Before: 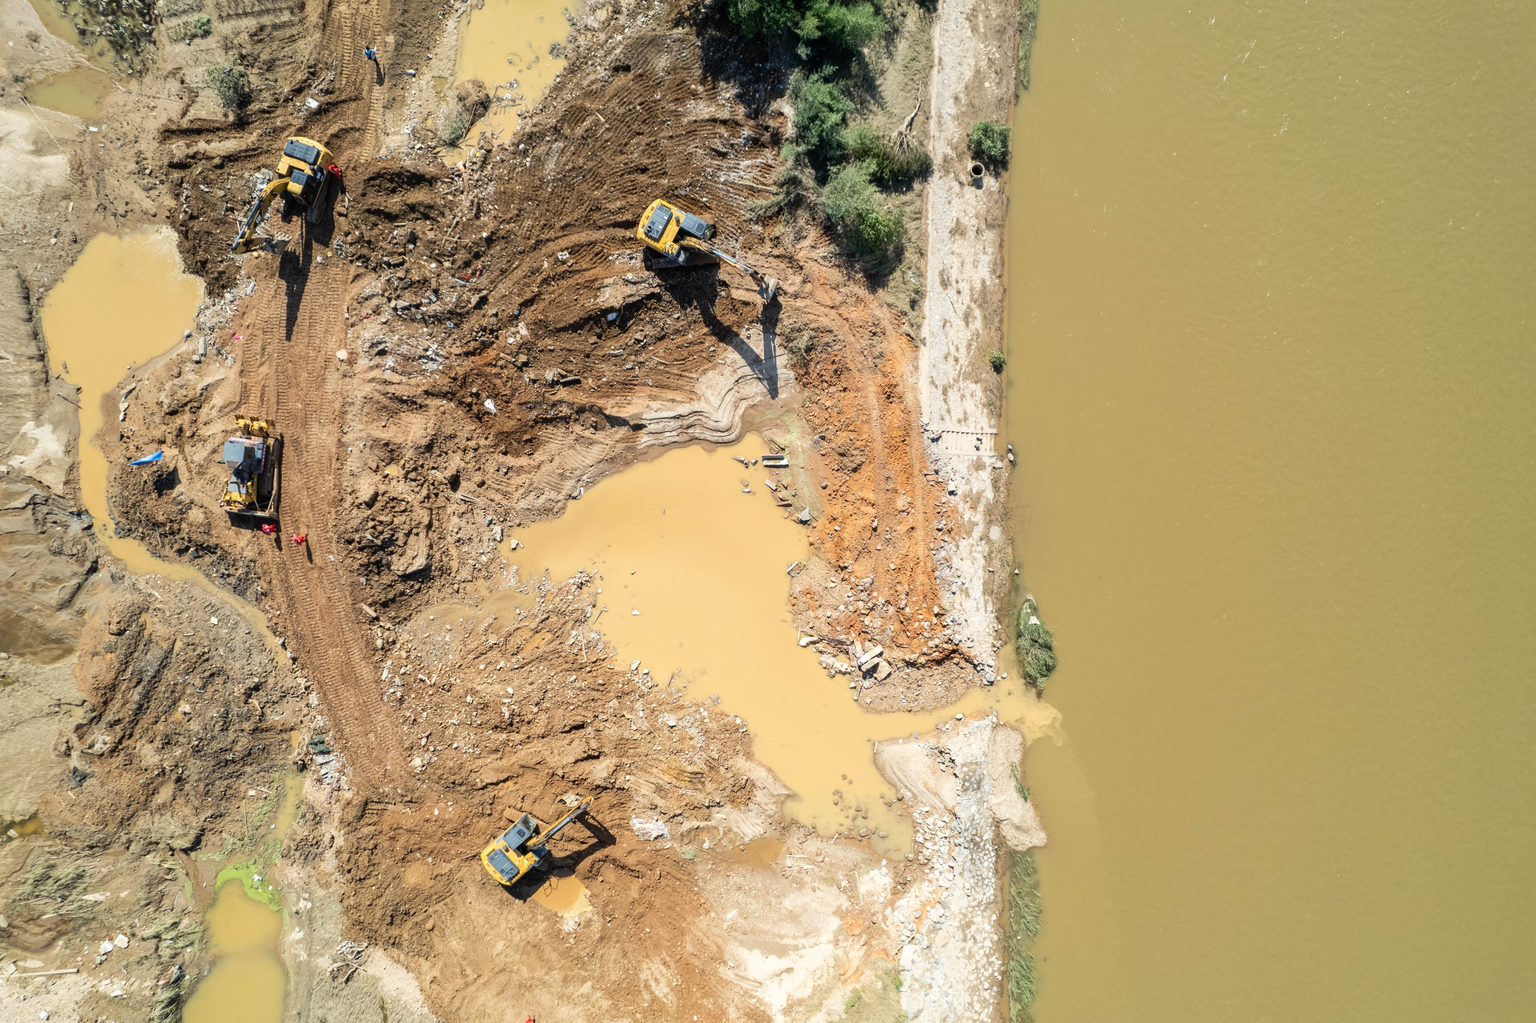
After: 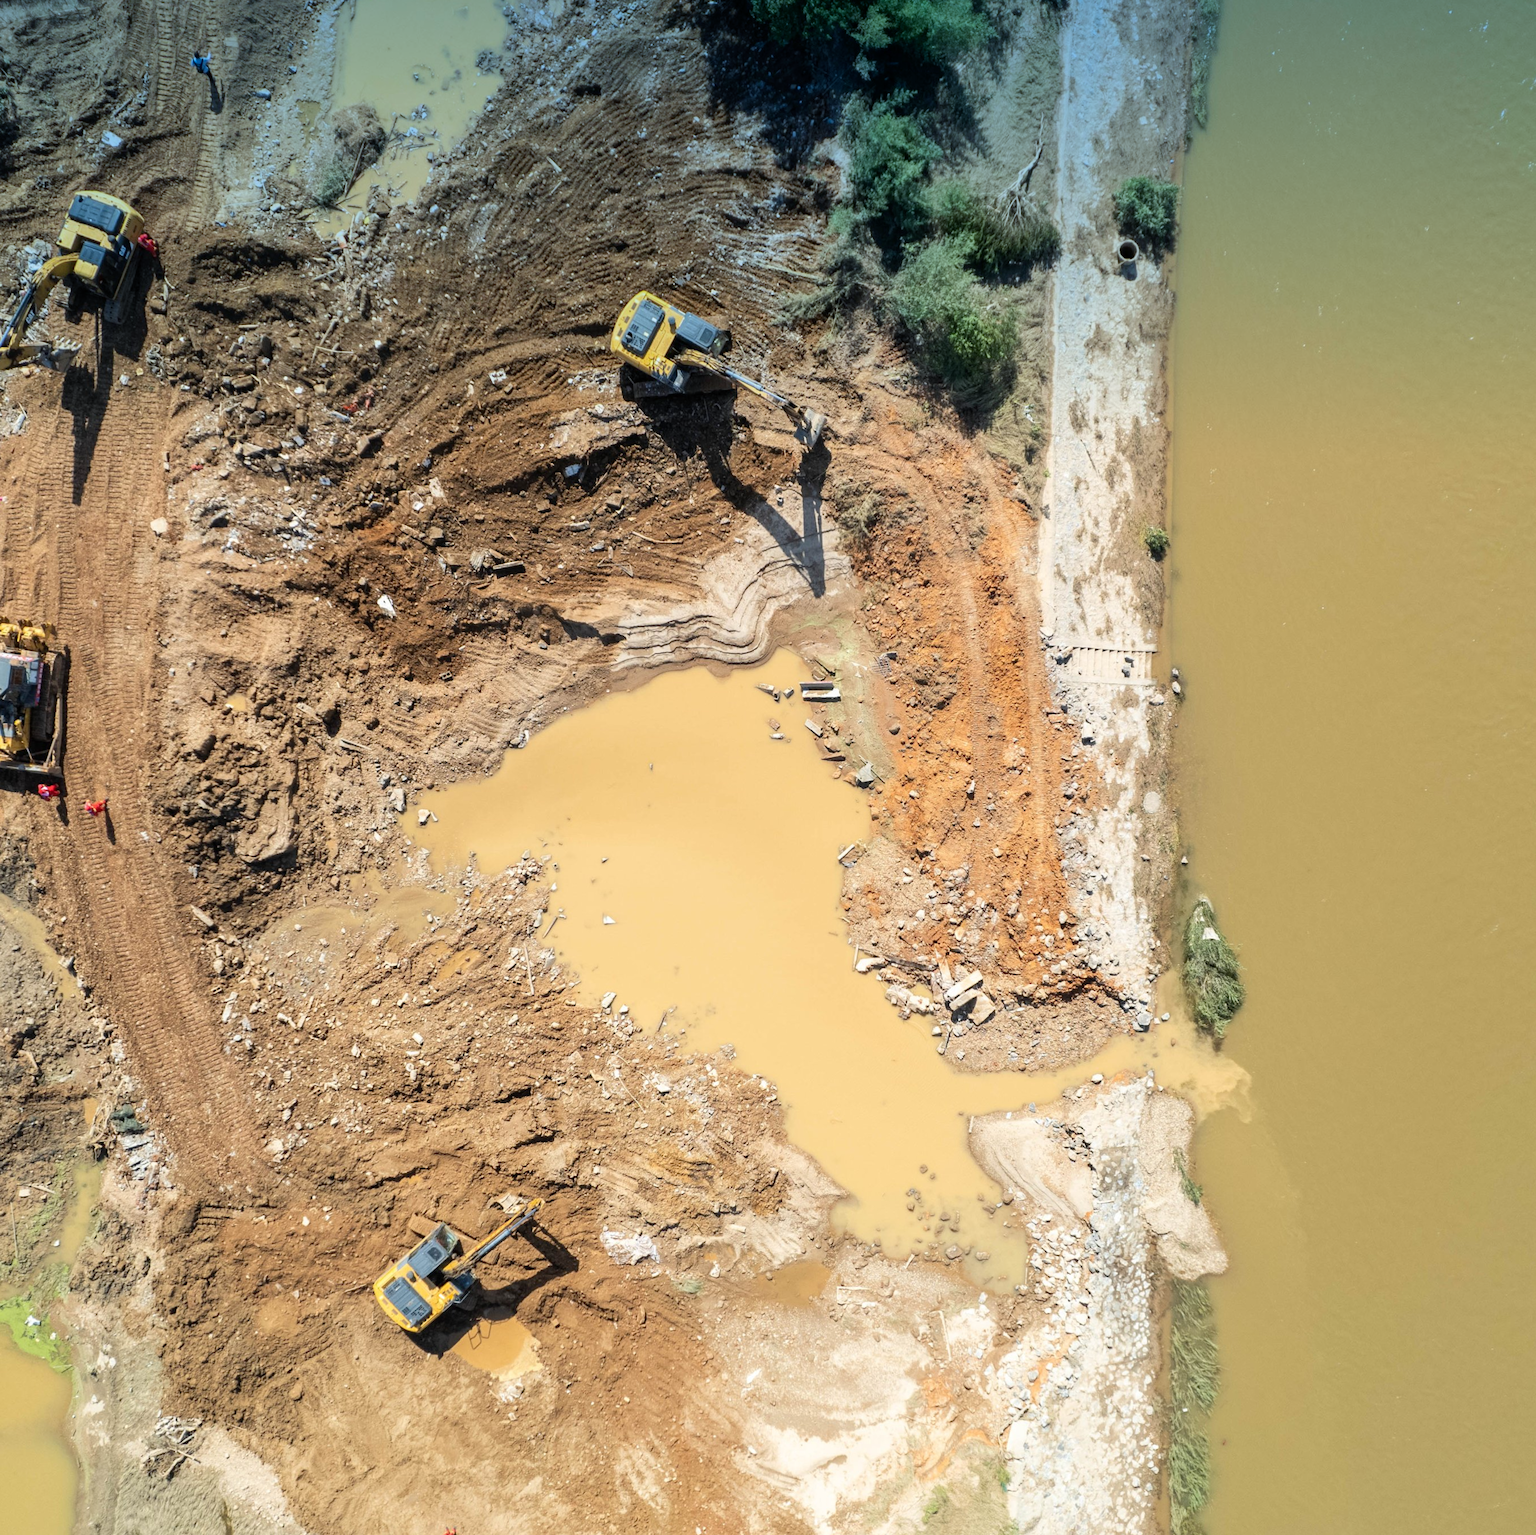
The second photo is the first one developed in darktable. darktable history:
rotate and perspective: rotation 0.174°, lens shift (vertical) 0.013, lens shift (horizontal) 0.019, shear 0.001, automatic cropping original format, crop left 0.007, crop right 0.991, crop top 0.016, crop bottom 0.997
color zones: curves: ch0 [(0, 0.5) (0.143, 0.5) (0.286, 0.5) (0.429, 0.495) (0.571, 0.437) (0.714, 0.44) (0.857, 0.496) (1, 0.5)]
graduated density: density 2.02 EV, hardness 44%, rotation 0.374°, offset 8.21, hue 208.8°, saturation 97%
crop: left 15.419%, right 17.914%
